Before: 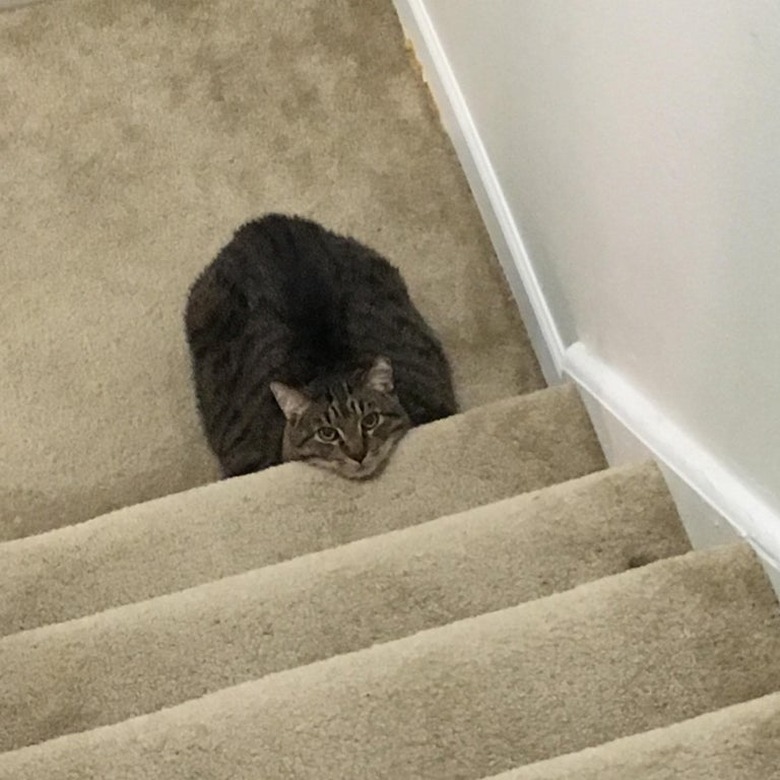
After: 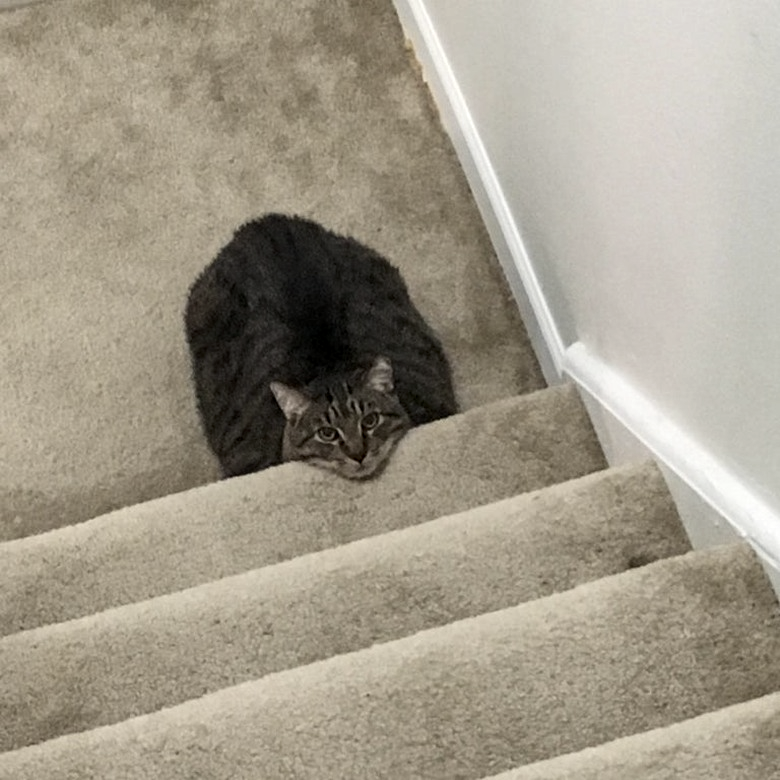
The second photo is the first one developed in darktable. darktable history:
local contrast: on, module defaults
contrast brightness saturation: contrast 0.097, saturation -0.299
